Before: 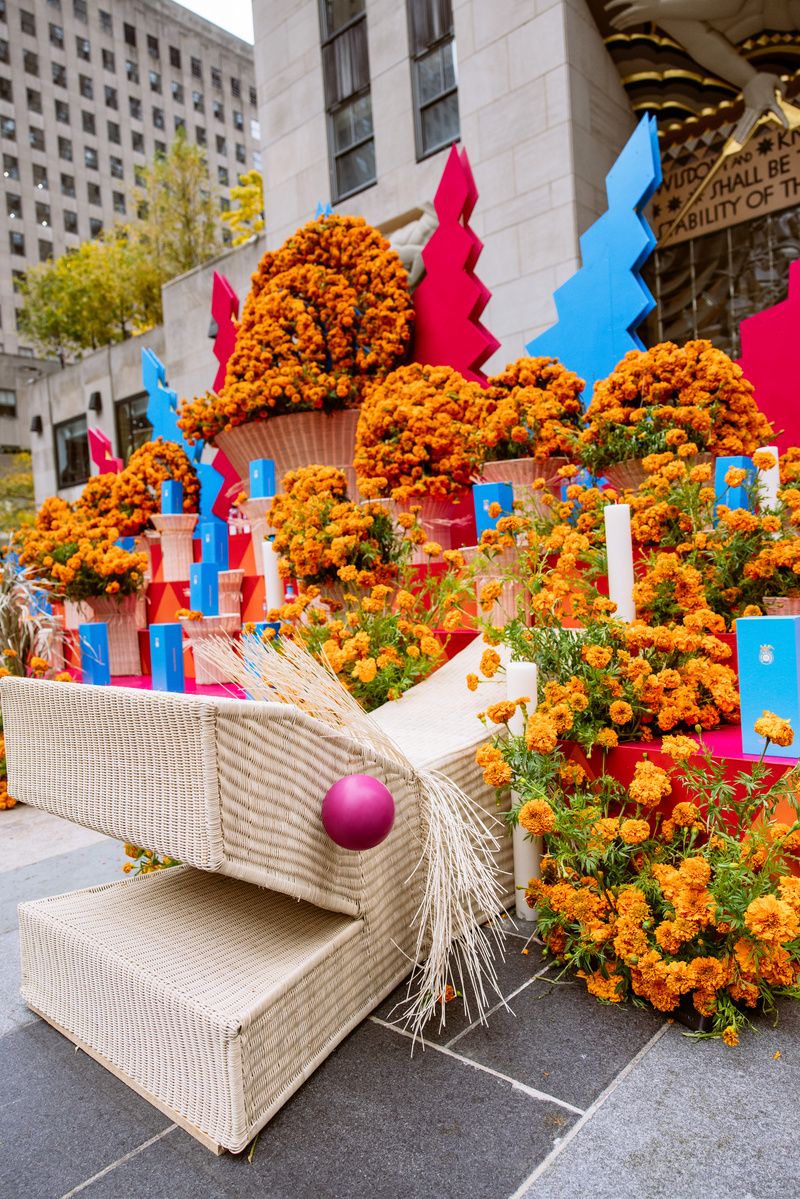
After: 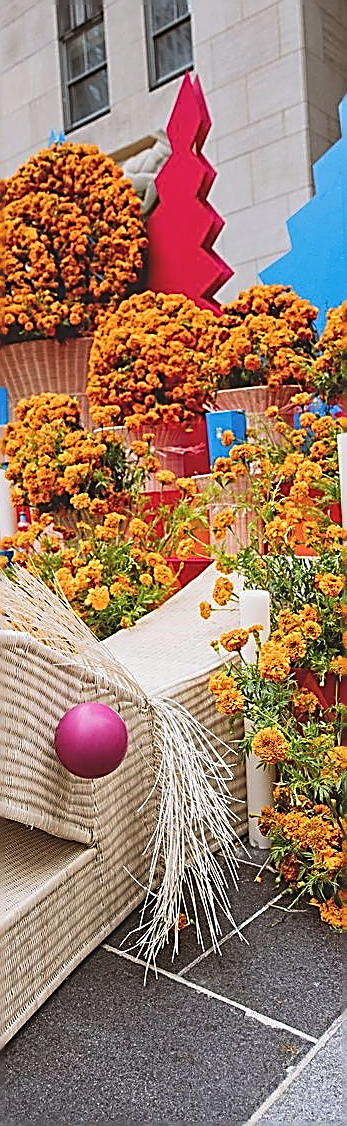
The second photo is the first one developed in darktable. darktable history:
sharpen: amount 1.861
exposure: black level correction -0.015, exposure -0.125 EV, compensate highlight preservation false
crop: left 33.452%, top 6.025%, right 23.155%
